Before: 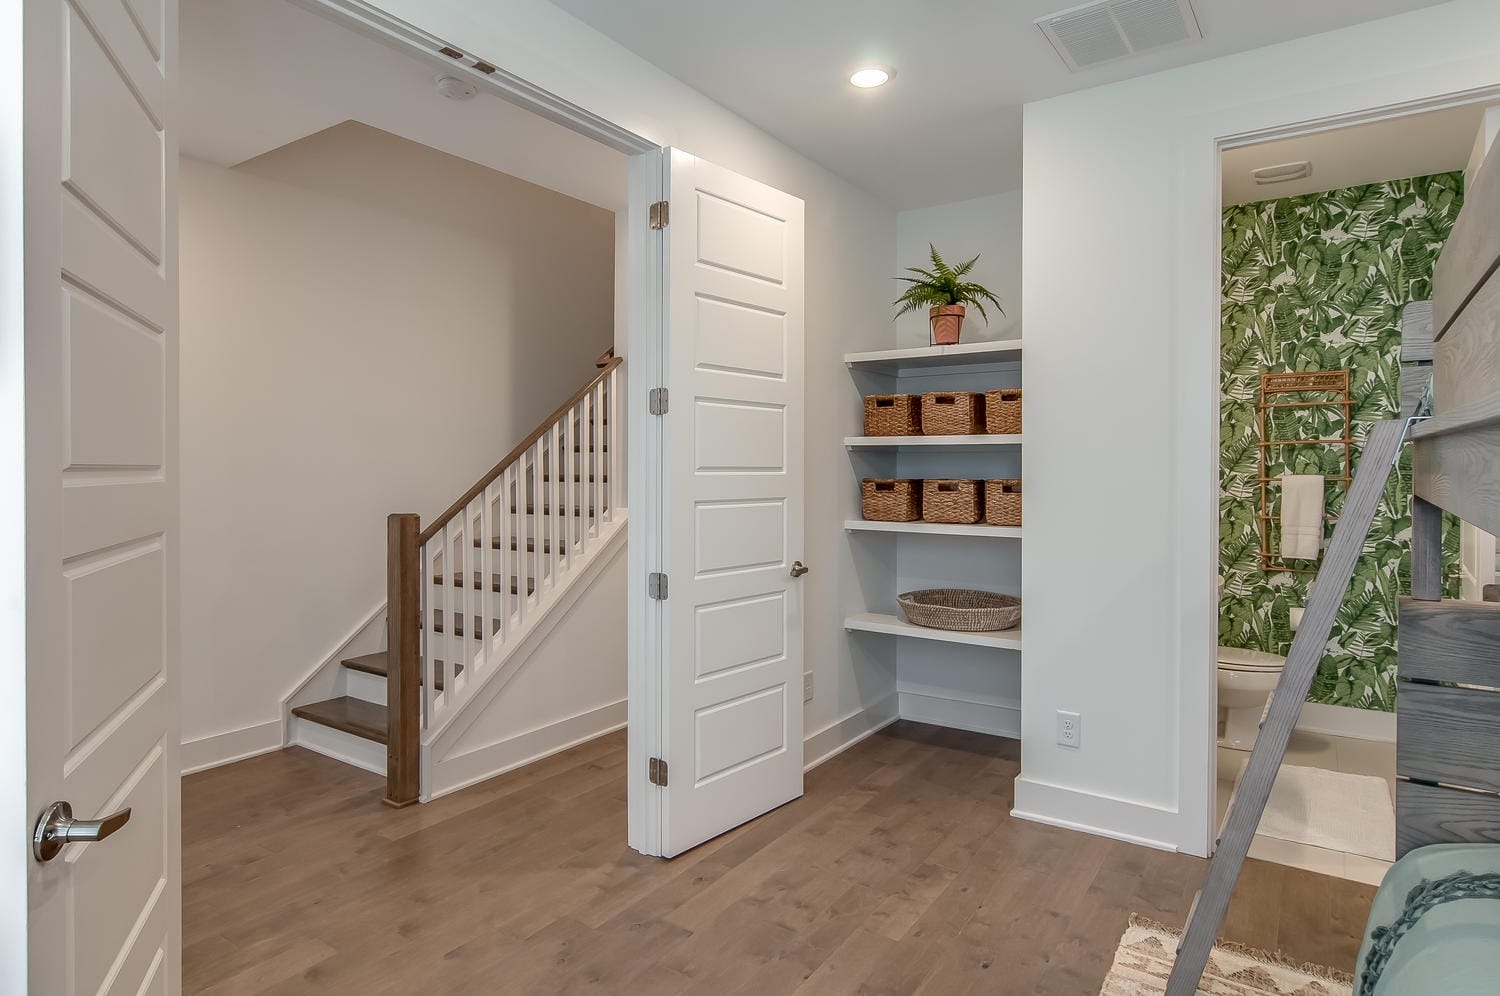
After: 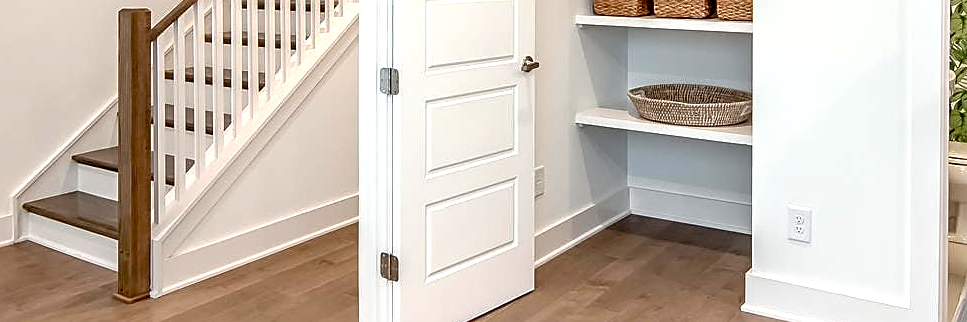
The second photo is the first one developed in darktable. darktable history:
crop: left 17.991%, top 50.704%, right 17.537%, bottom 16.93%
sharpen: on, module defaults
shadows and highlights: shadows 37.84, highlights -28.11, highlights color adjustment 52.08%, soften with gaussian
exposure: black level correction 0.01, exposure 1 EV, compensate highlight preservation false
